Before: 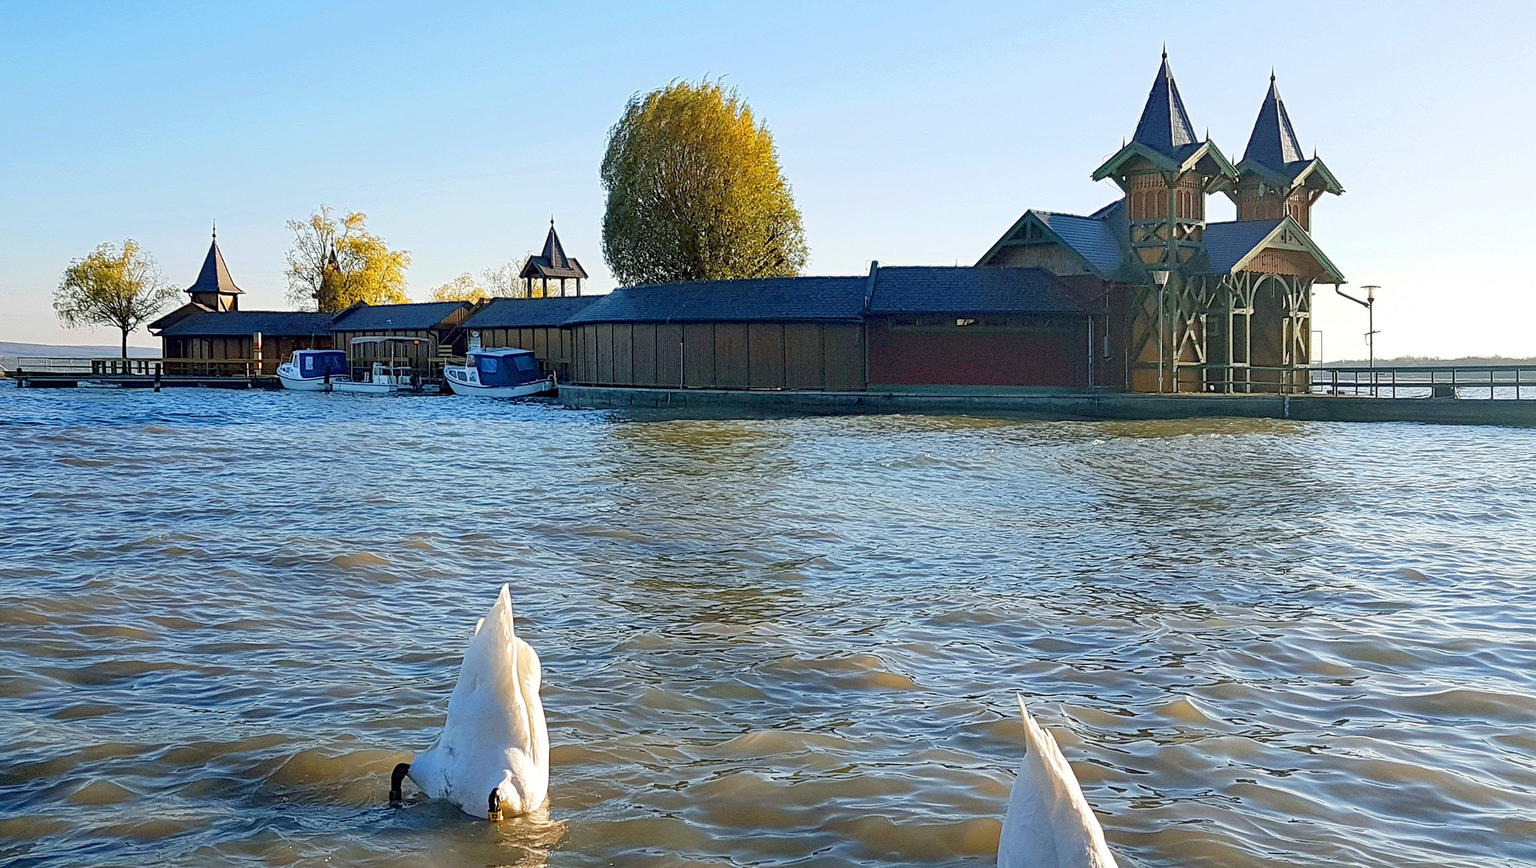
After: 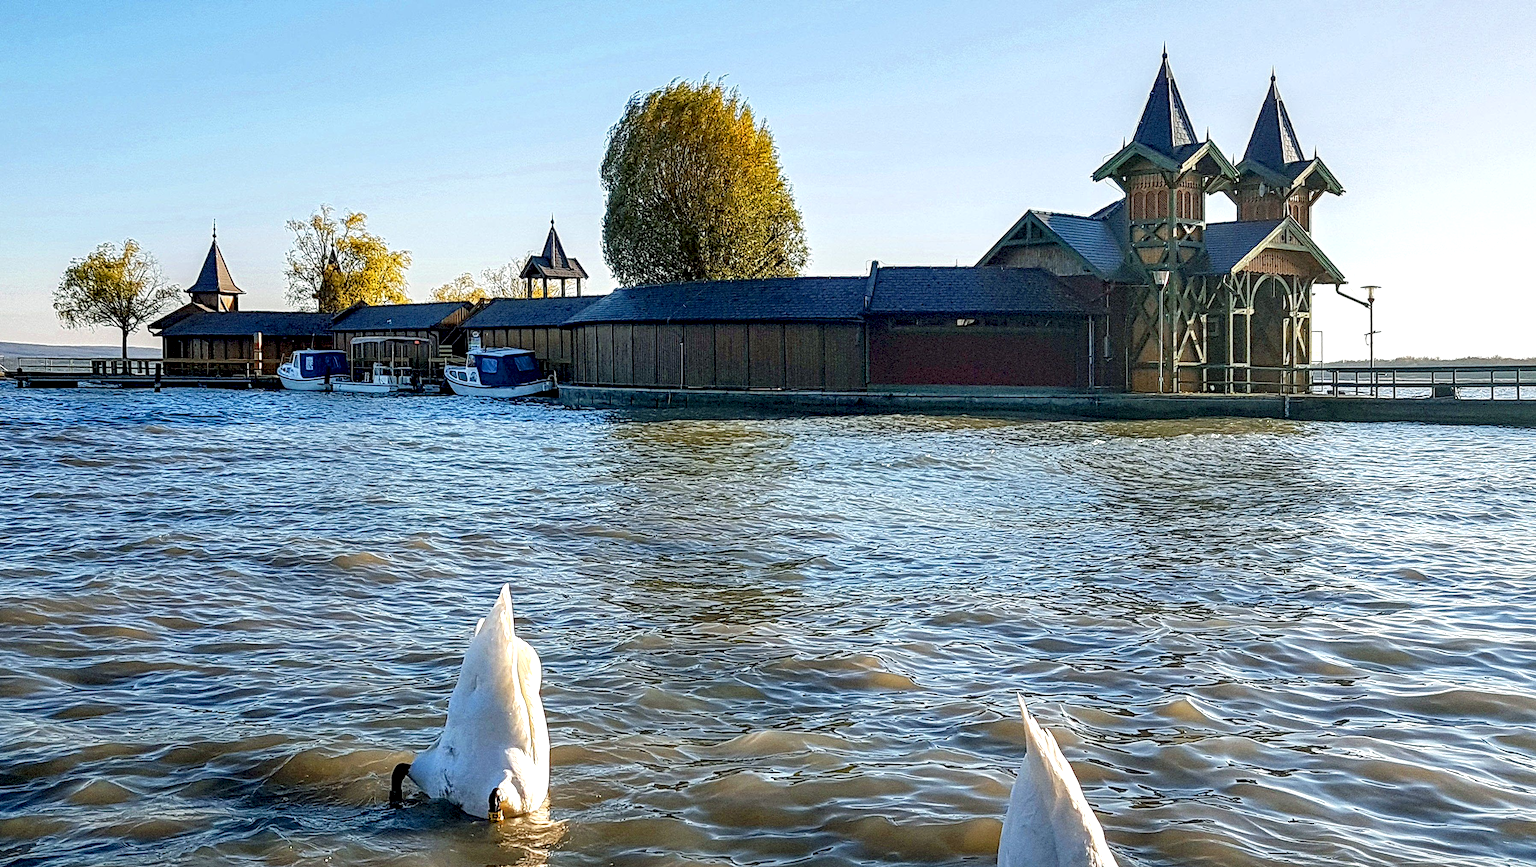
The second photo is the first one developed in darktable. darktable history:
local contrast: highlights 64%, shadows 54%, detail 169%, midtone range 0.515
